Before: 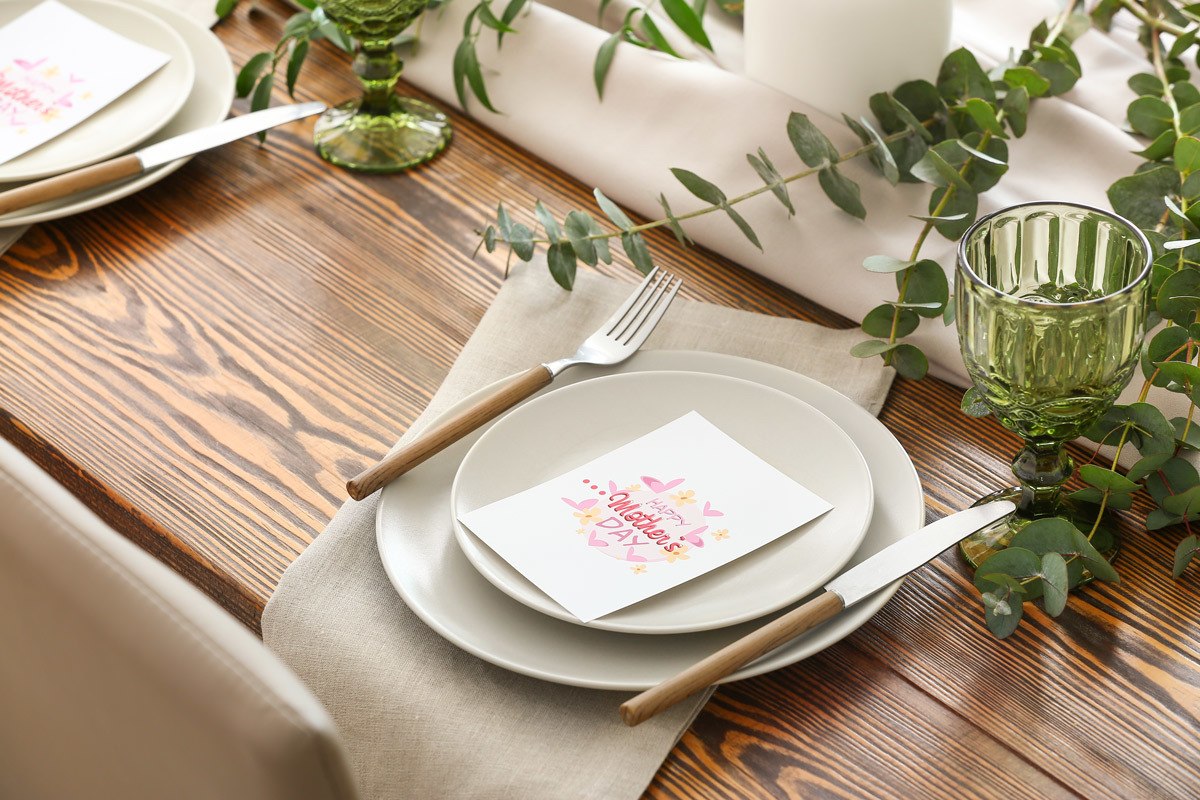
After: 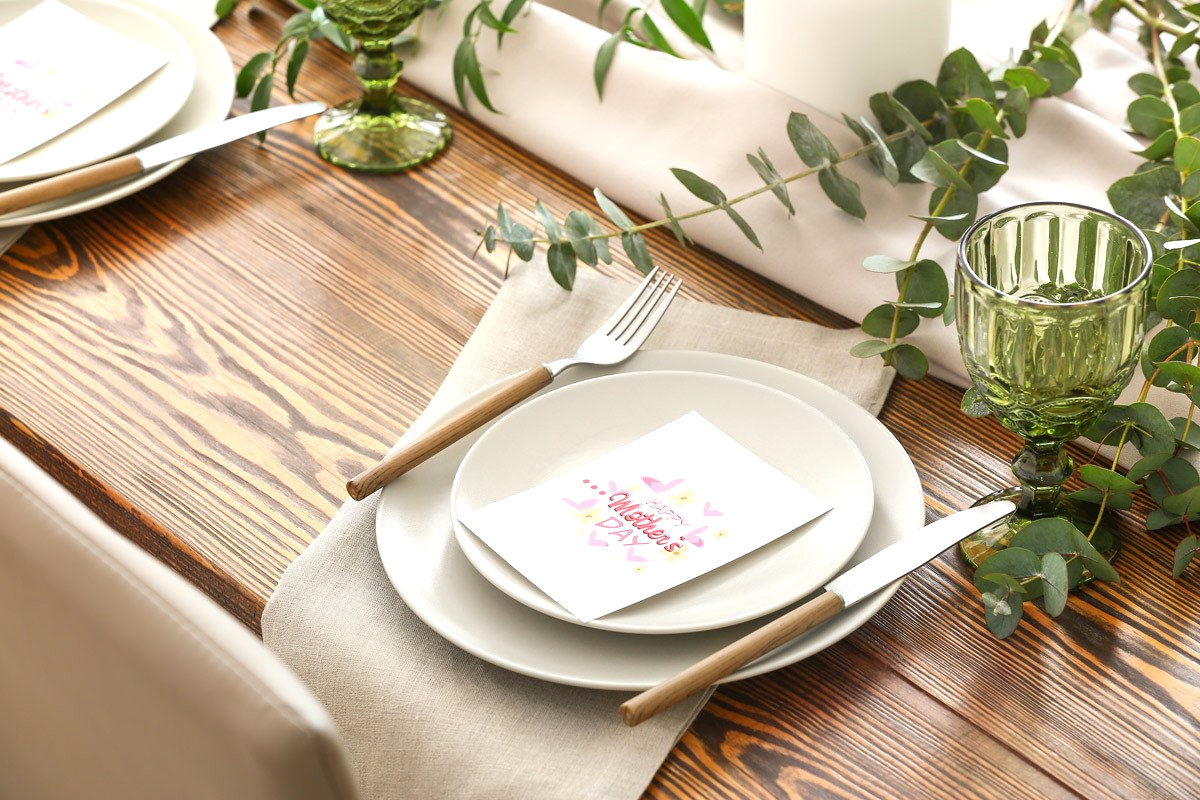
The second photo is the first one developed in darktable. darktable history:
exposure: exposure 0.373 EV, compensate highlight preservation false
